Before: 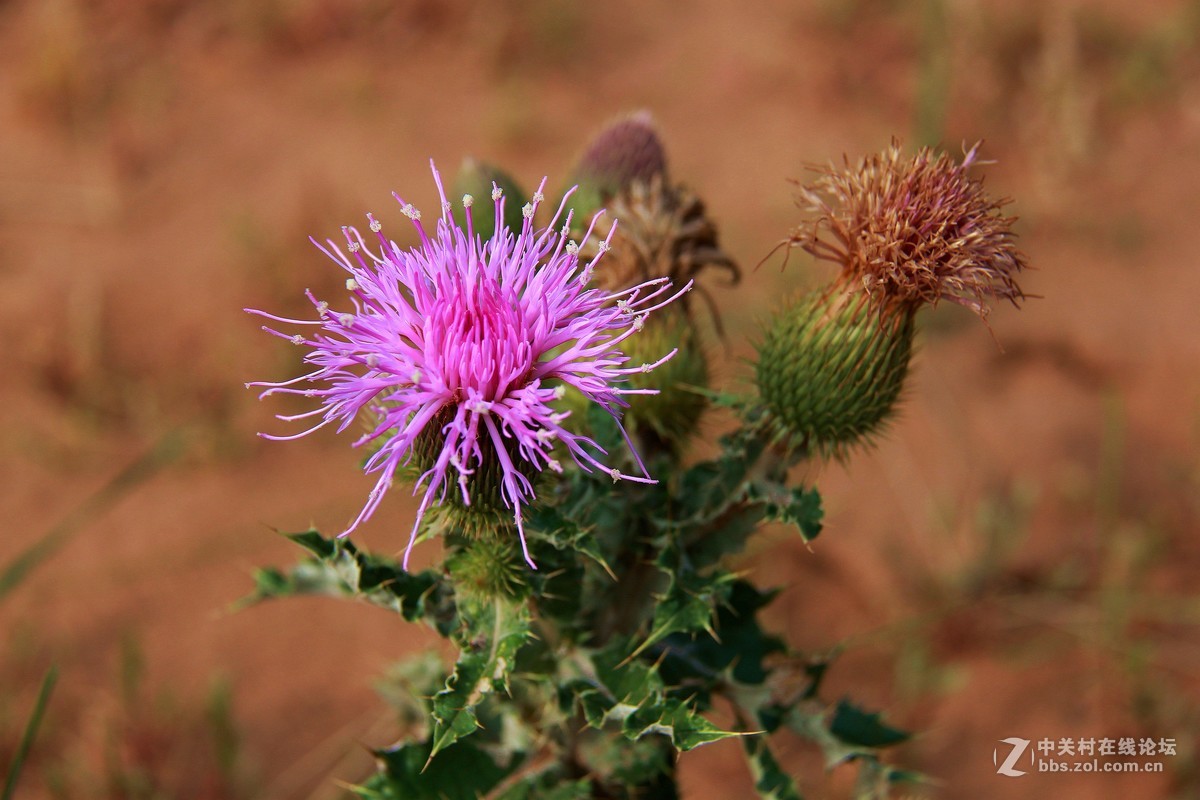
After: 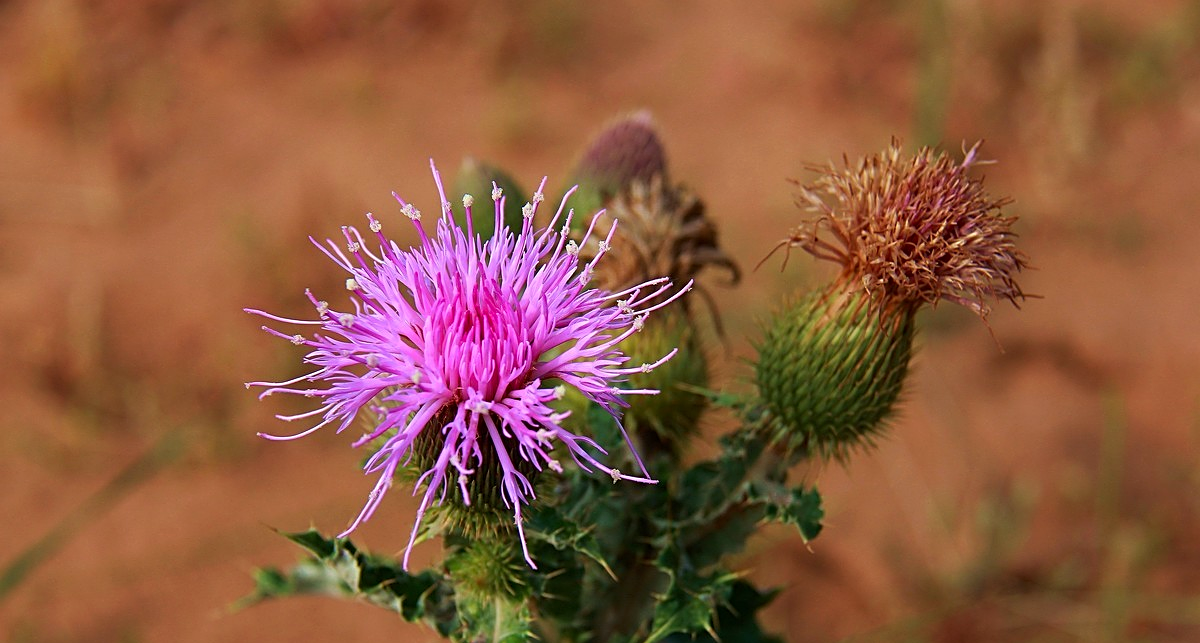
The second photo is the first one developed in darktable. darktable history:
contrast brightness saturation: contrast 0.04, saturation 0.074
sharpen: amount 0.49
tone equalizer: edges refinement/feathering 500, mask exposure compensation -1.57 EV, preserve details no
crop: bottom 19.576%
